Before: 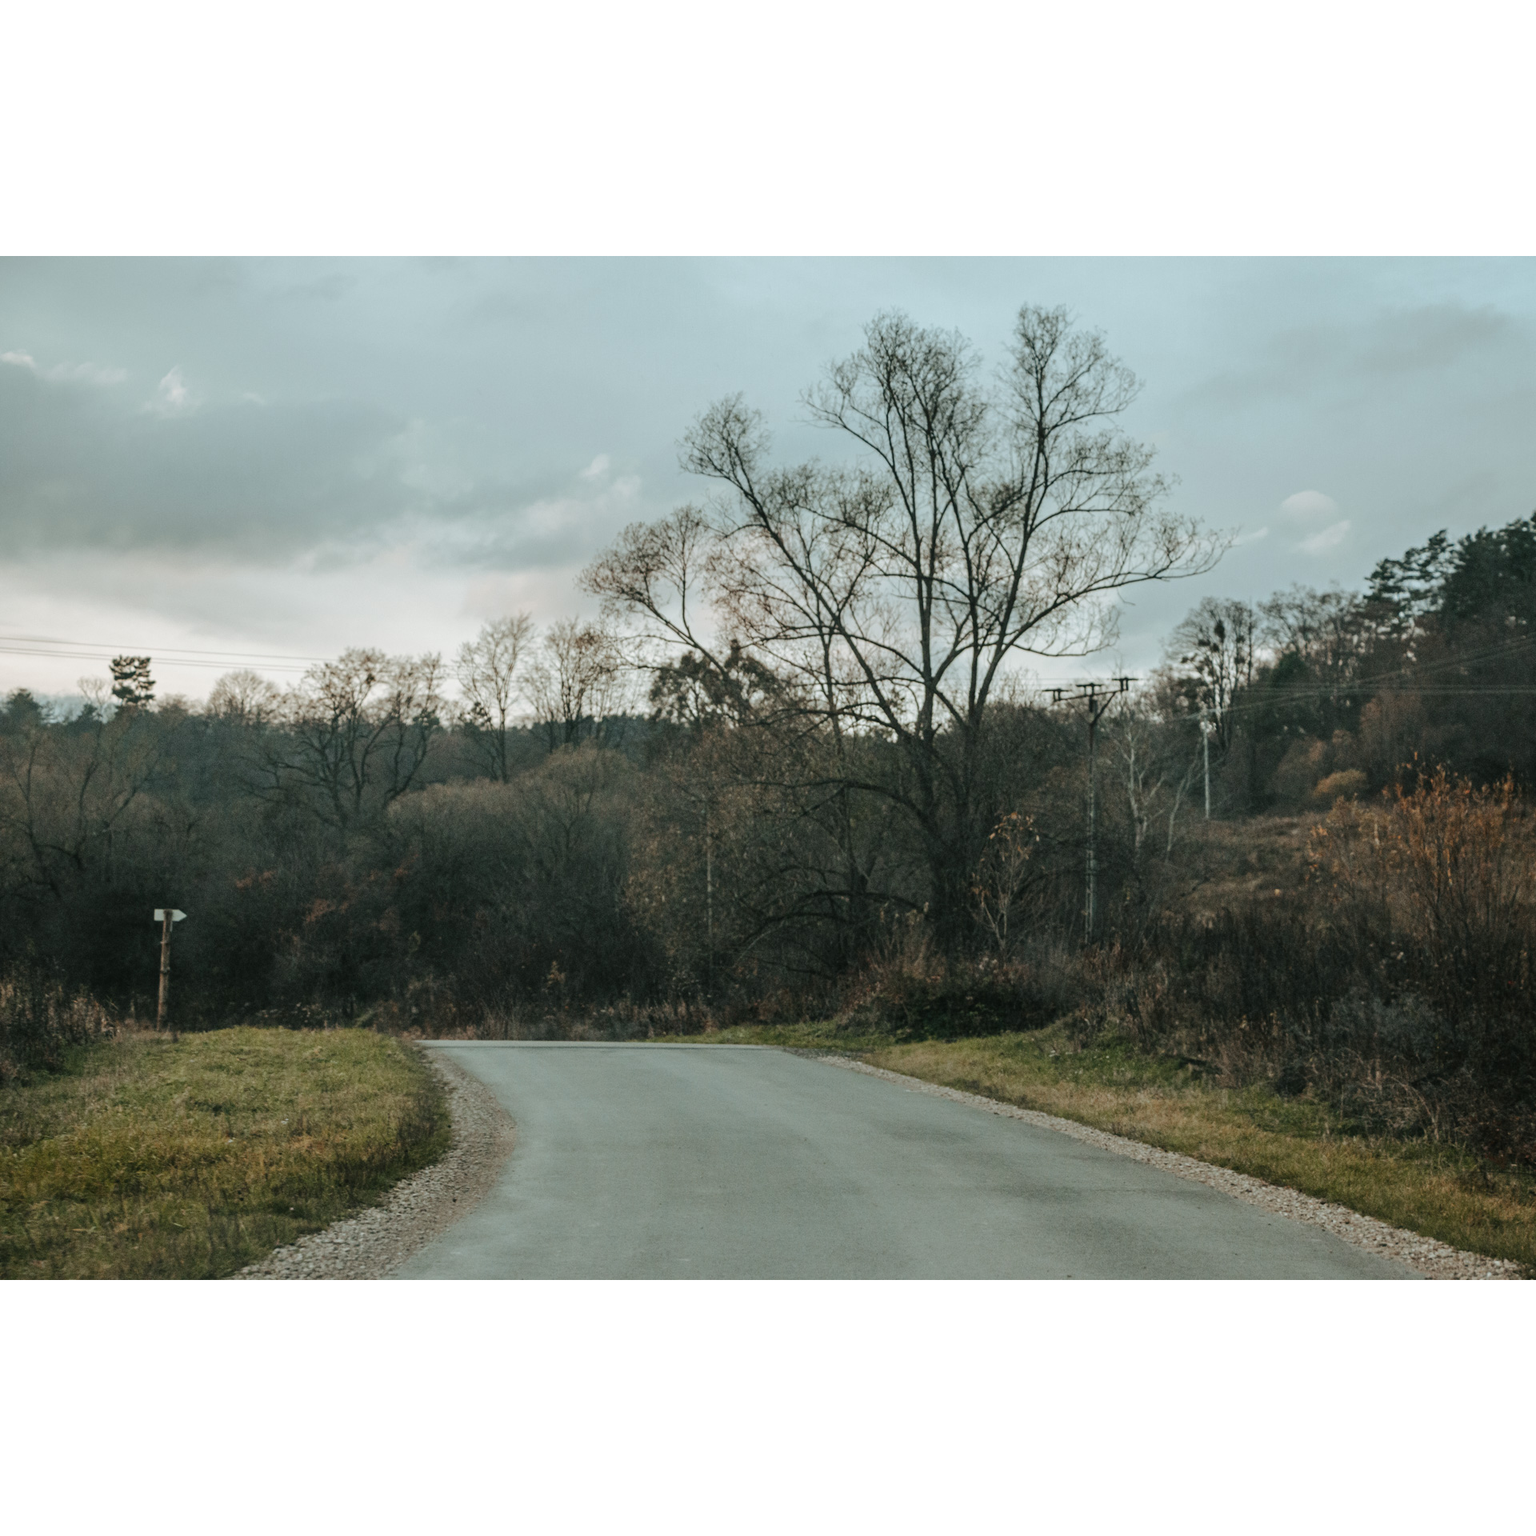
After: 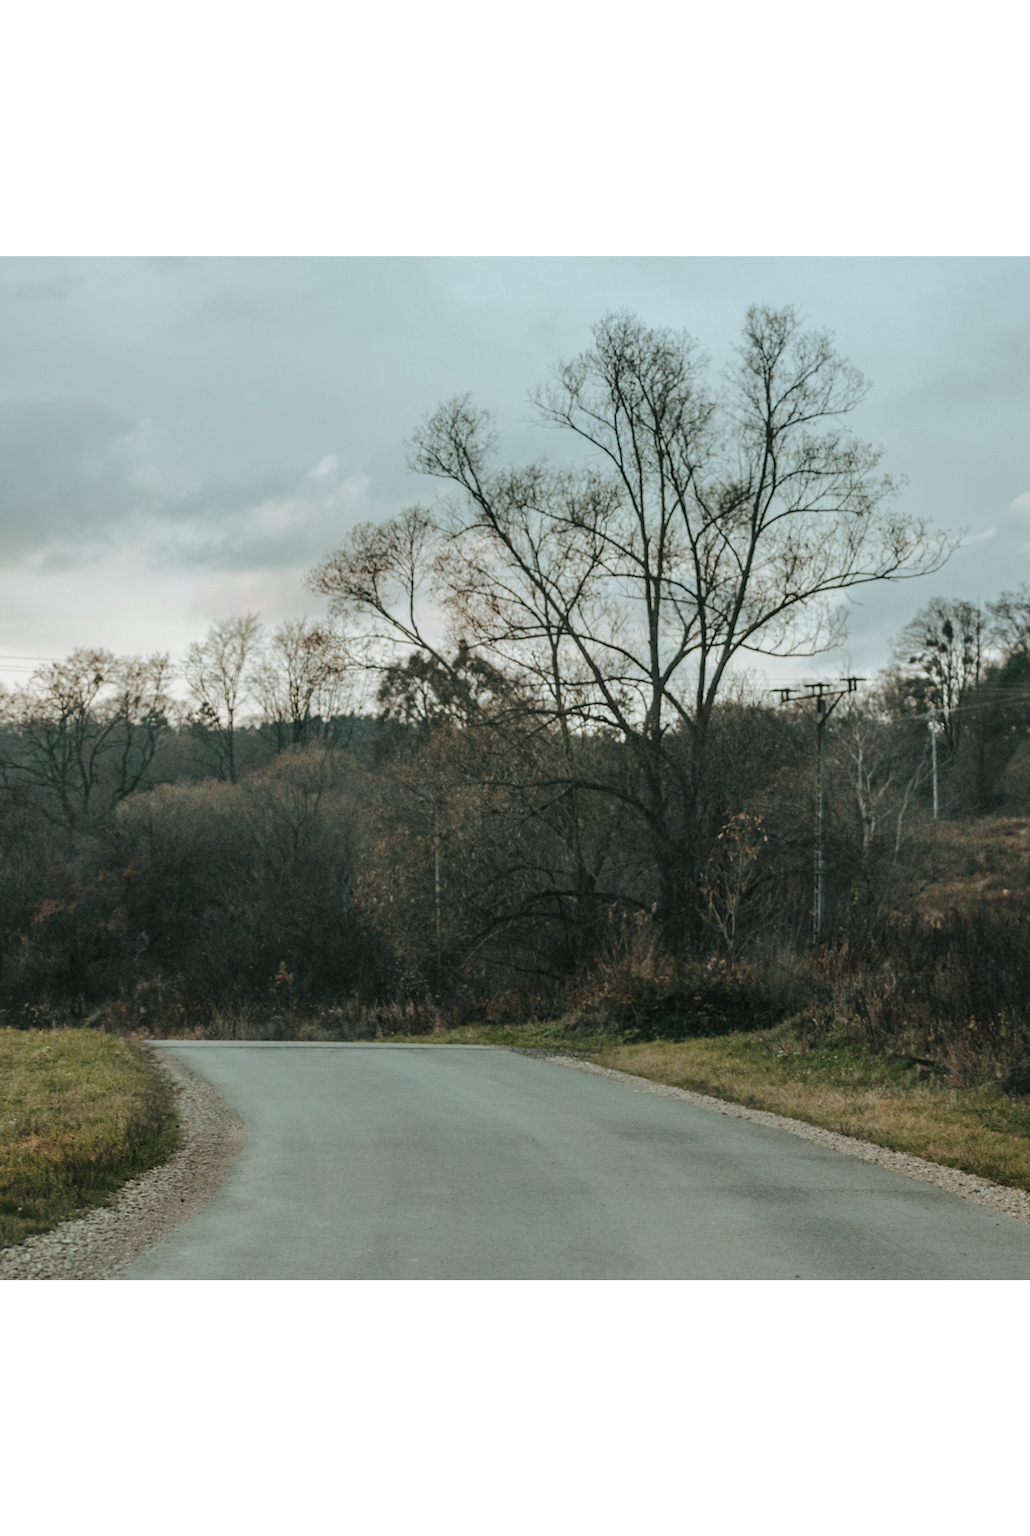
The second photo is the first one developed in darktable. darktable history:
crop and rotate: left 17.721%, right 15.182%
